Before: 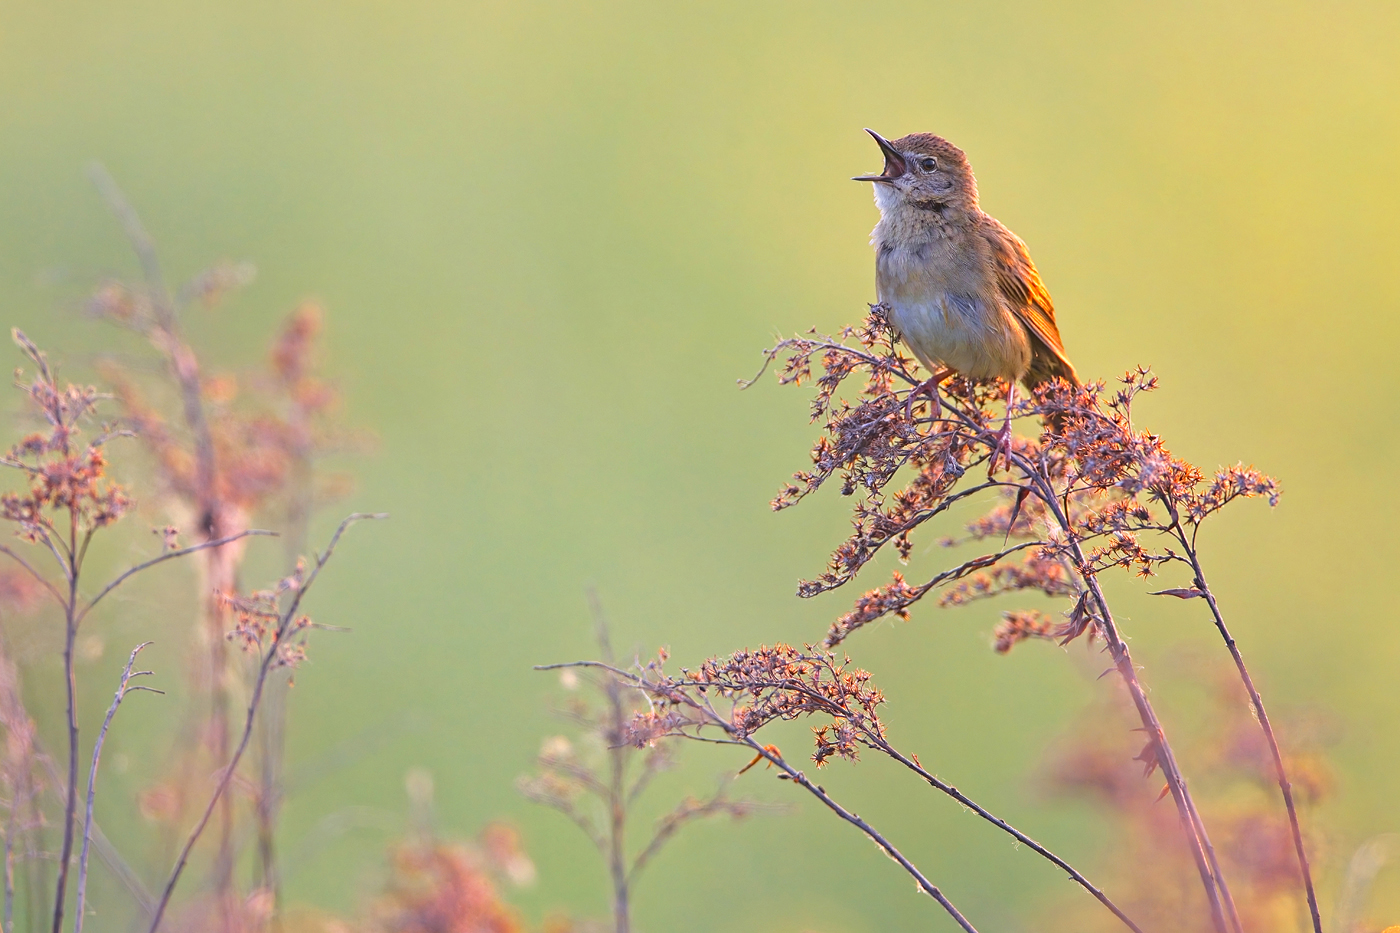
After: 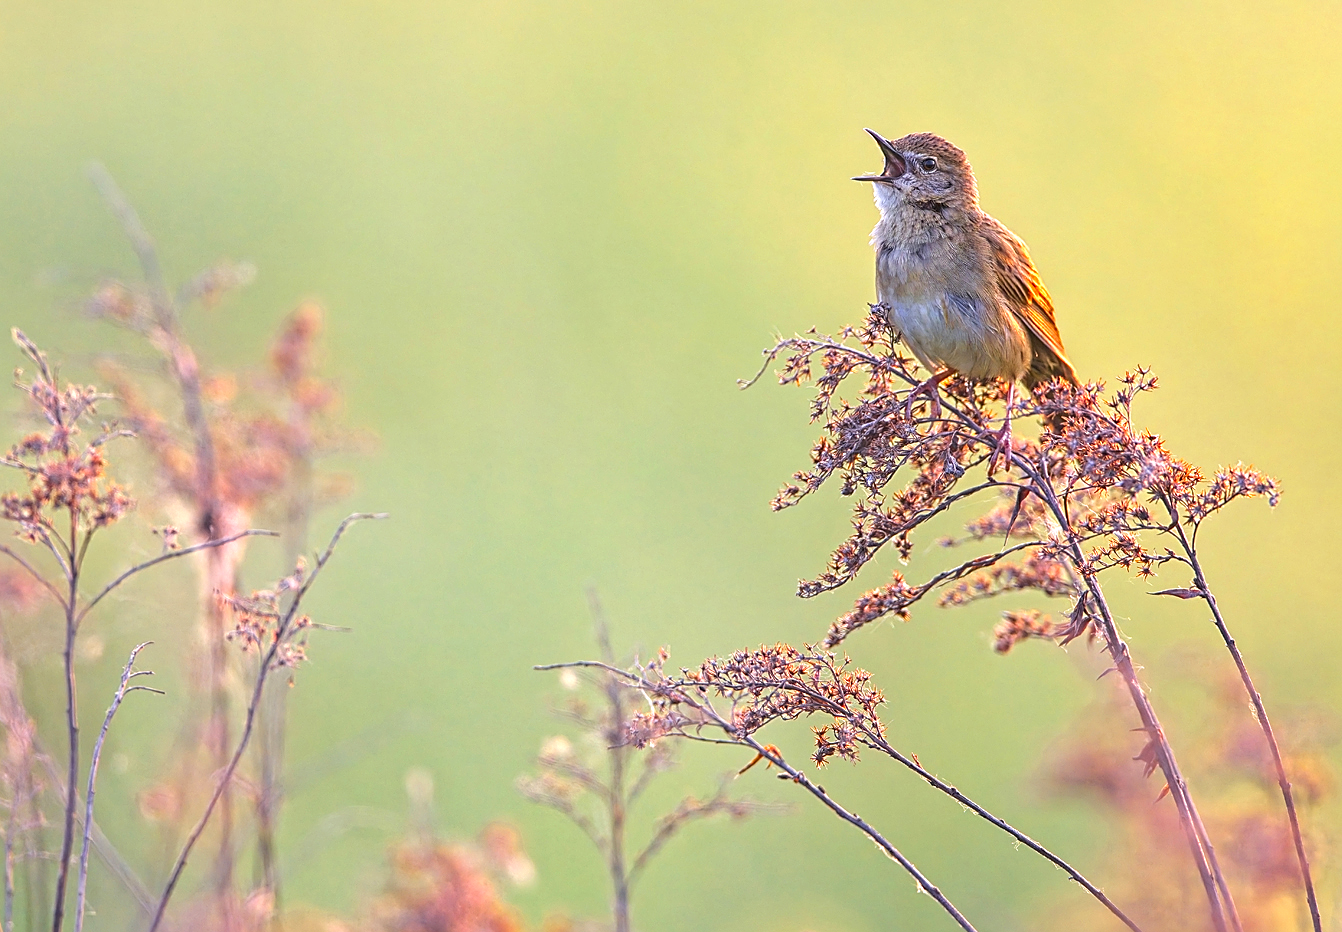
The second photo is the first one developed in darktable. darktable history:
exposure: black level correction 0, exposure 1.379 EV, compensate exposure bias true, compensate highlight preservation false
crop: right 4.126%, bottom 0.031%
sharpen: on, module defaults
local contrast: on, module defaults
